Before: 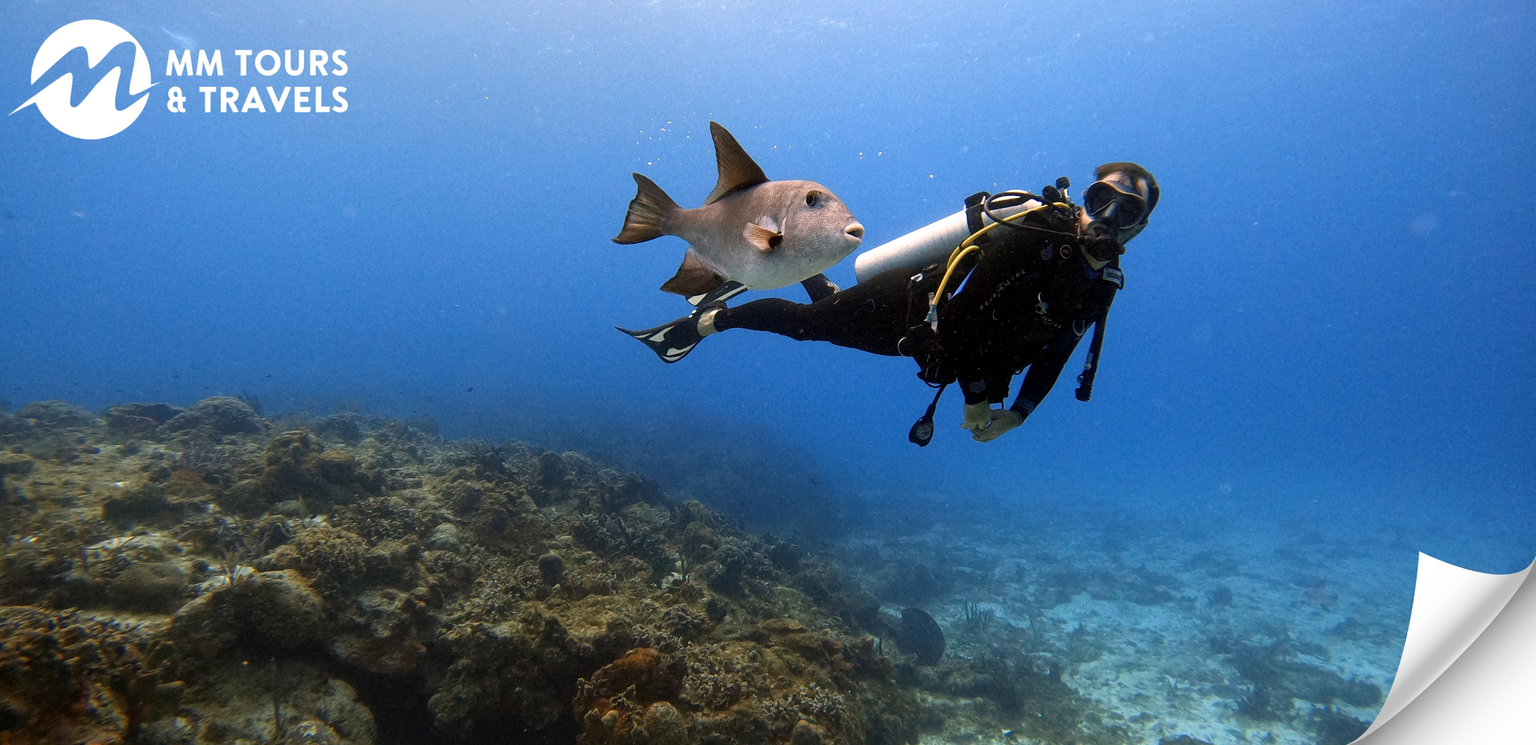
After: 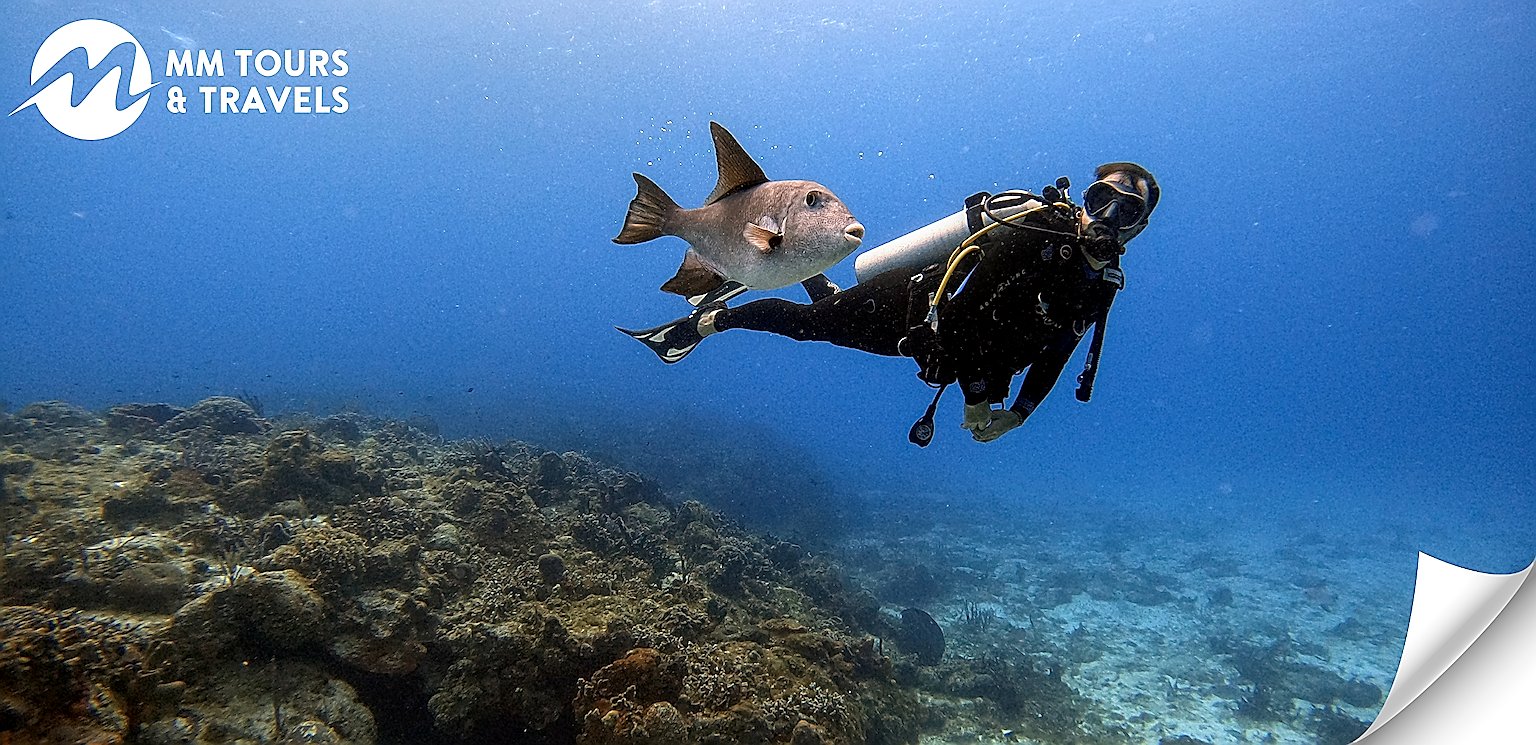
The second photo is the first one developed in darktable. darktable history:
sharpen: amount 2
local contrast: on, module defaults
